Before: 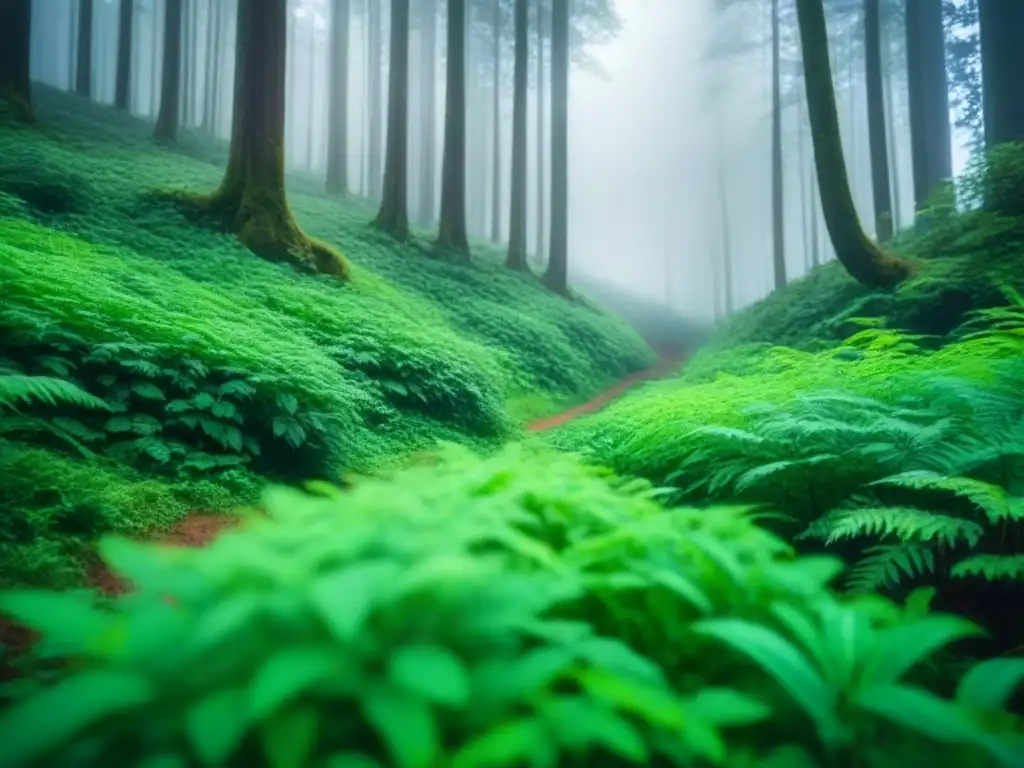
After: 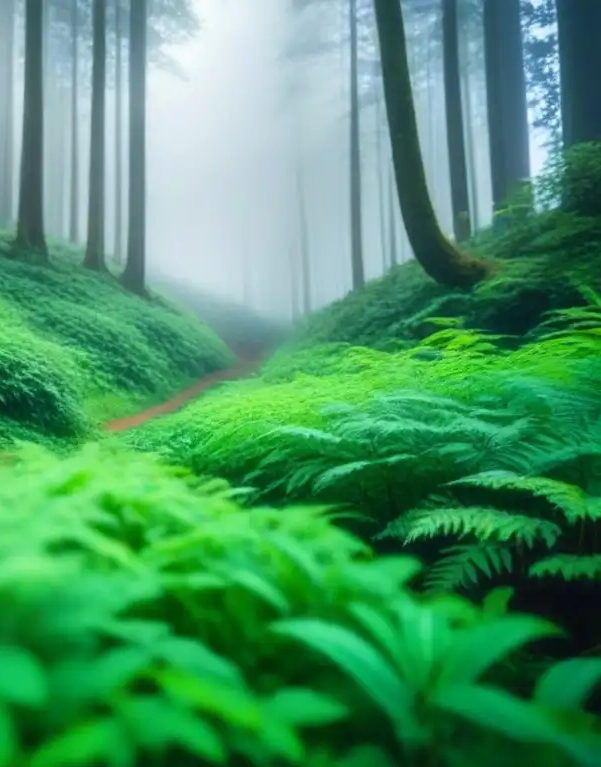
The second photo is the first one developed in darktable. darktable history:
crop: left 41.245%
base curve: curves: ch0 [(0, 0) (0.989, 0.992)], preserve colors none
